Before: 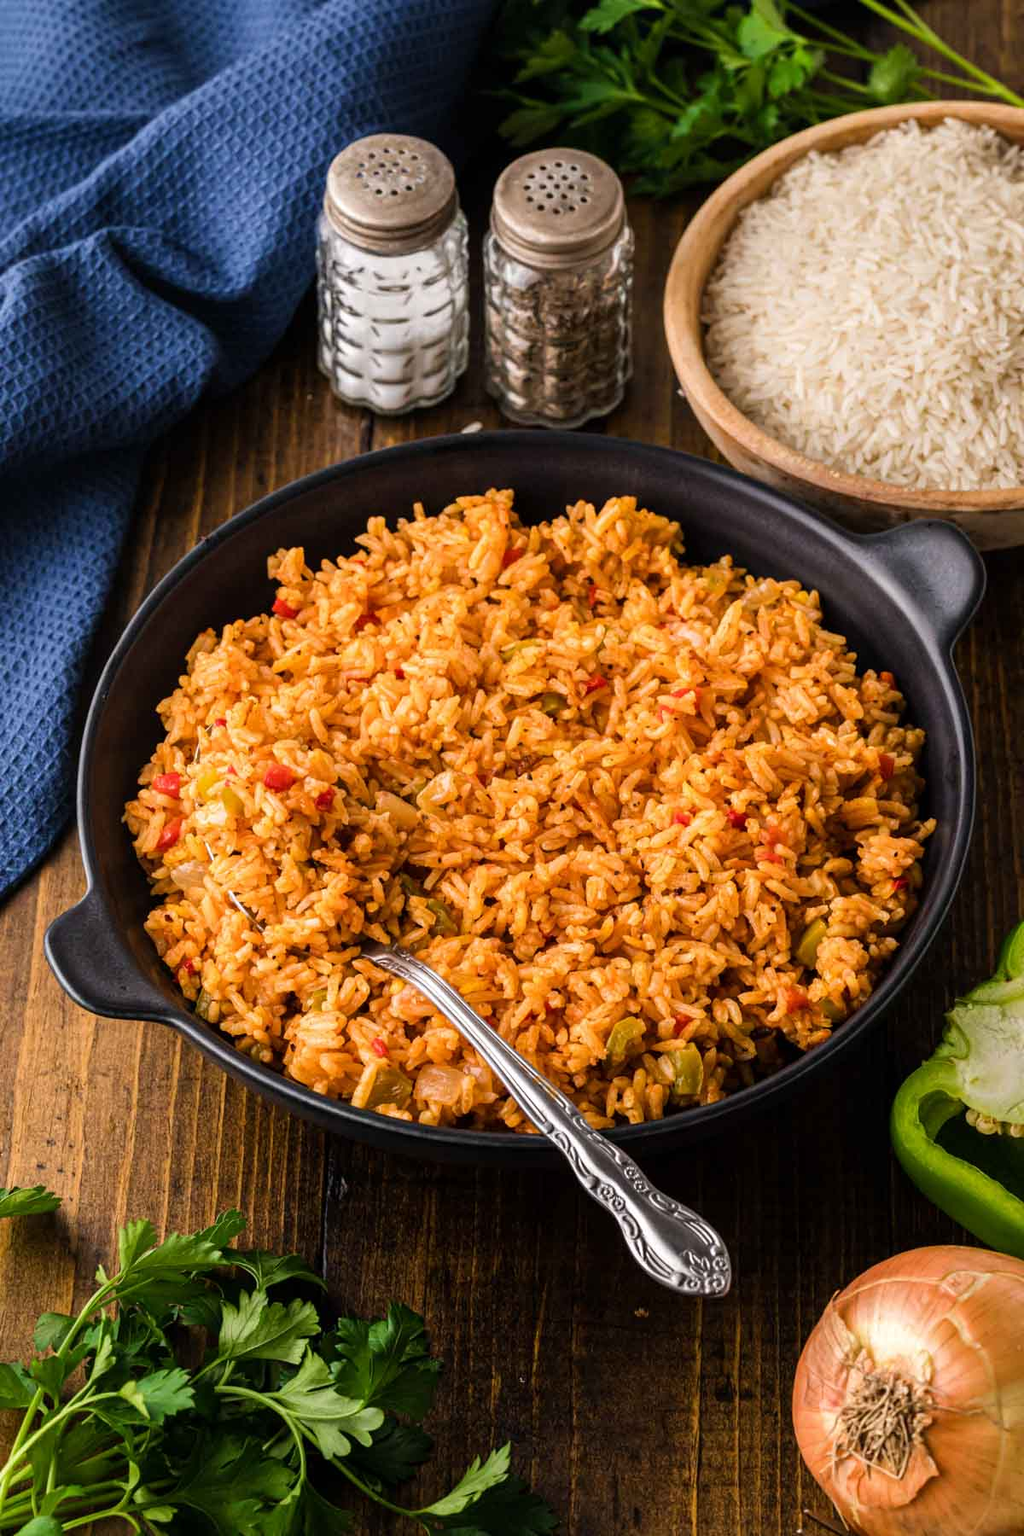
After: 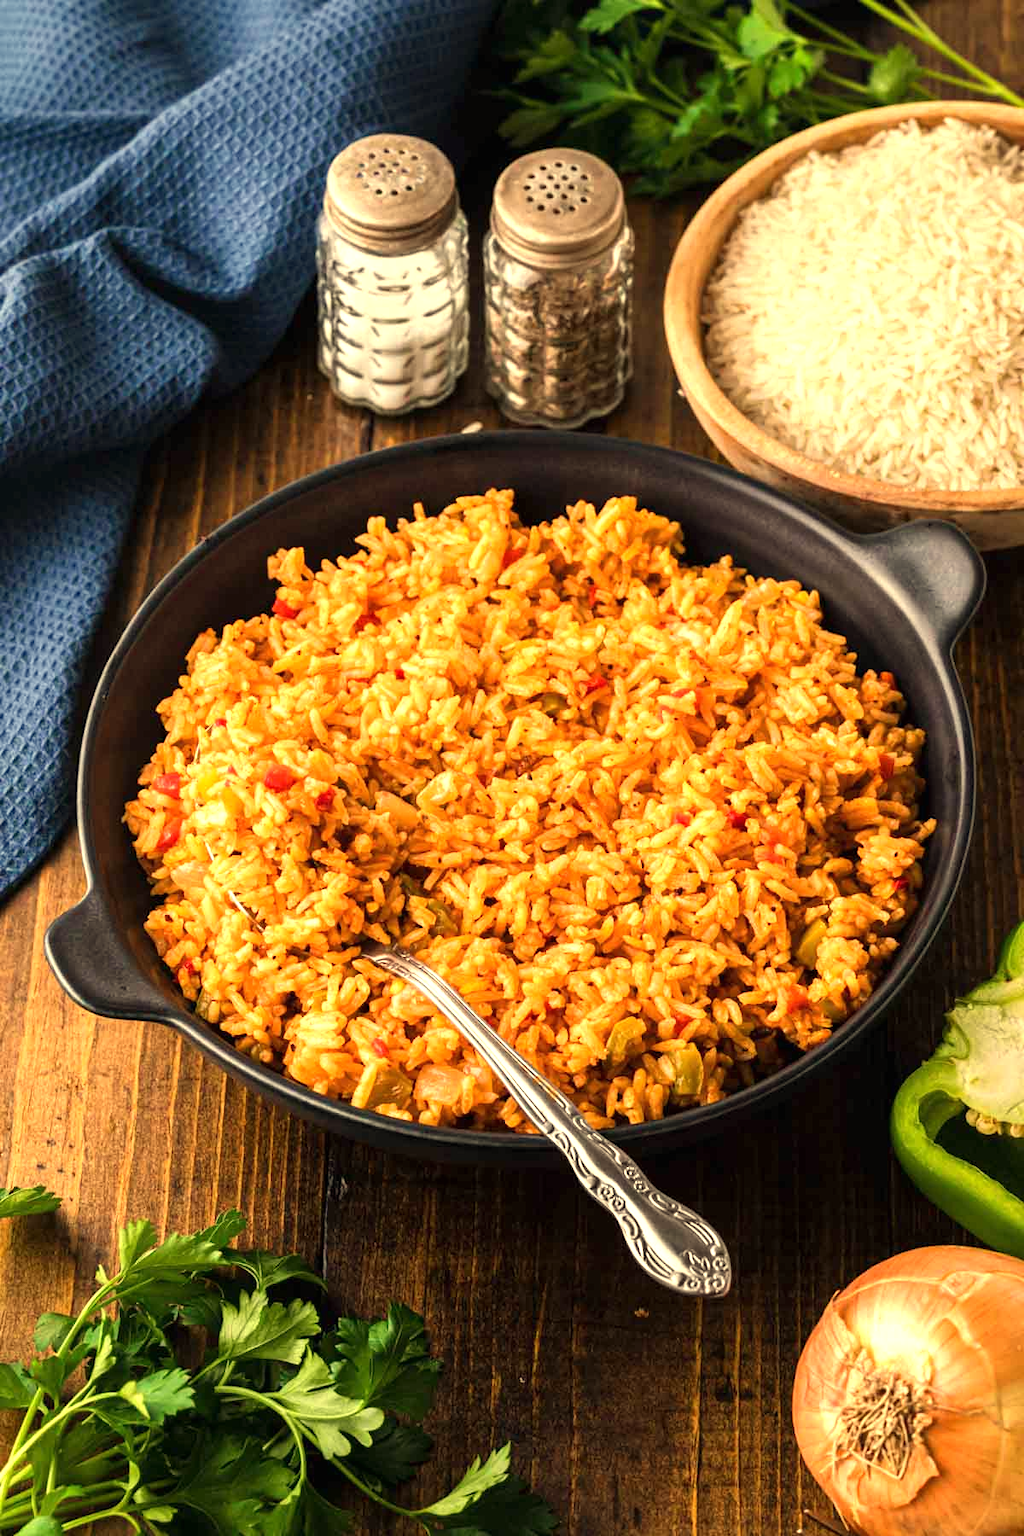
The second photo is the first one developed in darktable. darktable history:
white balance: red 1.08, blue 0.791
exposure: black level correction 0, exposure 0.7 EV, compensate exposure bias true, compensate highlight preservation false
